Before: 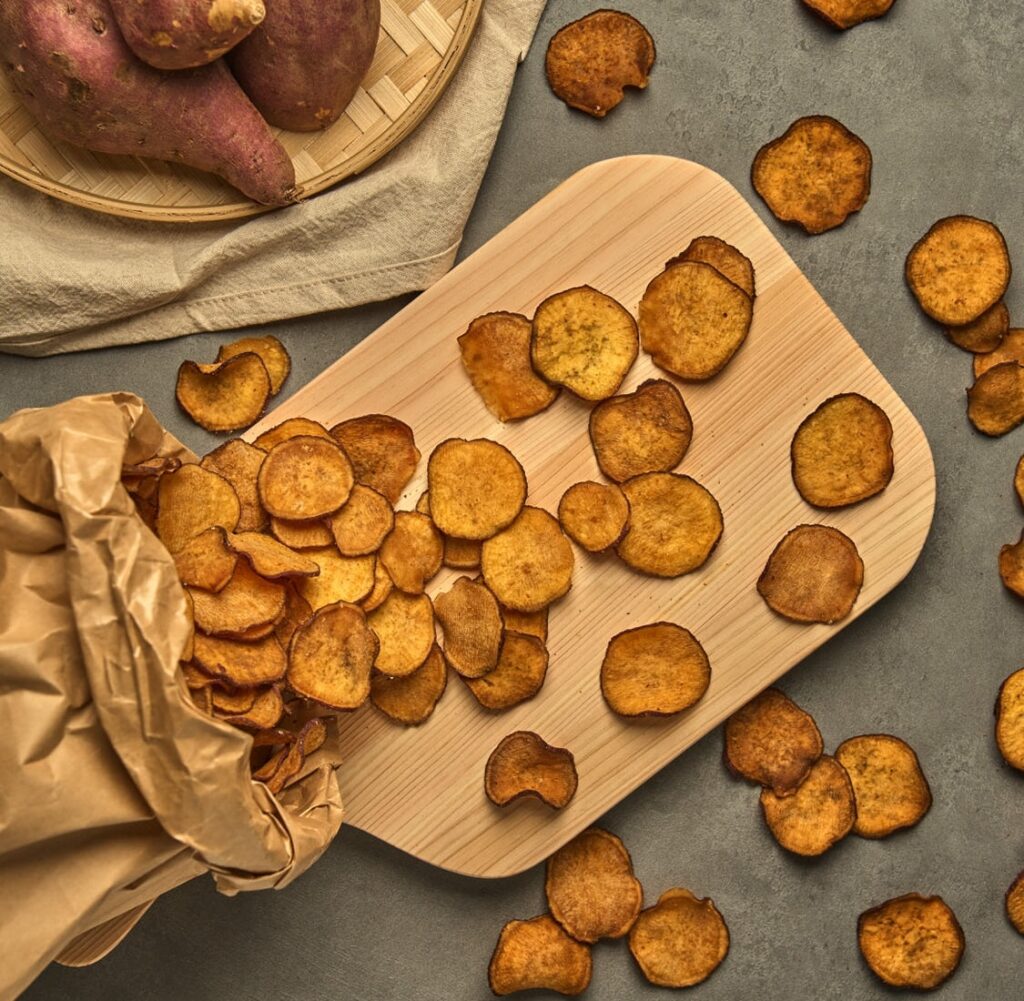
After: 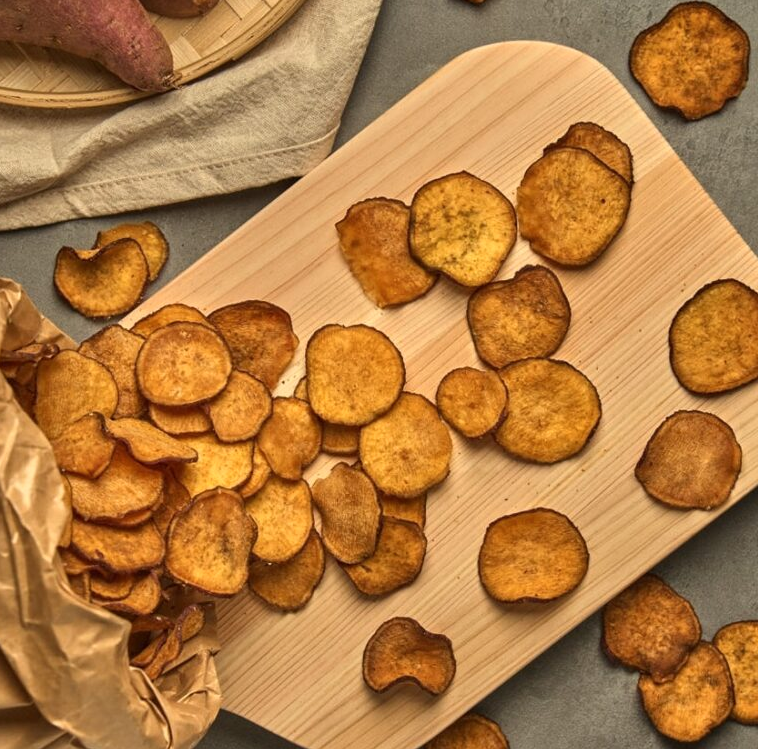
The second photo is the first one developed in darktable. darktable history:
crop and rotate: left 11.975%, top 11.444%, right 13.91%, bottom 13.711%
color zones: curves: ch0 [(0.018, 0.548) (0.197, 0.654) (0.425, 0.447) (0.605, 0.658) (0.732, 0.579)]; ch1 [(0.105, 0.531) (0.224, 0.531) (0.386, 0.39) (0.618, 0.456) (0.732, 0.456) (0.956, 0.421)]; ch2 [(0.039, 0.583) (0.215, 0.465) (0.399, 0.544) (0.465, 0.548) (0.614, 0.447) (0.724, 0.43) (0.882, 0.623) (0.956, 0.632)], mix -91.2%
